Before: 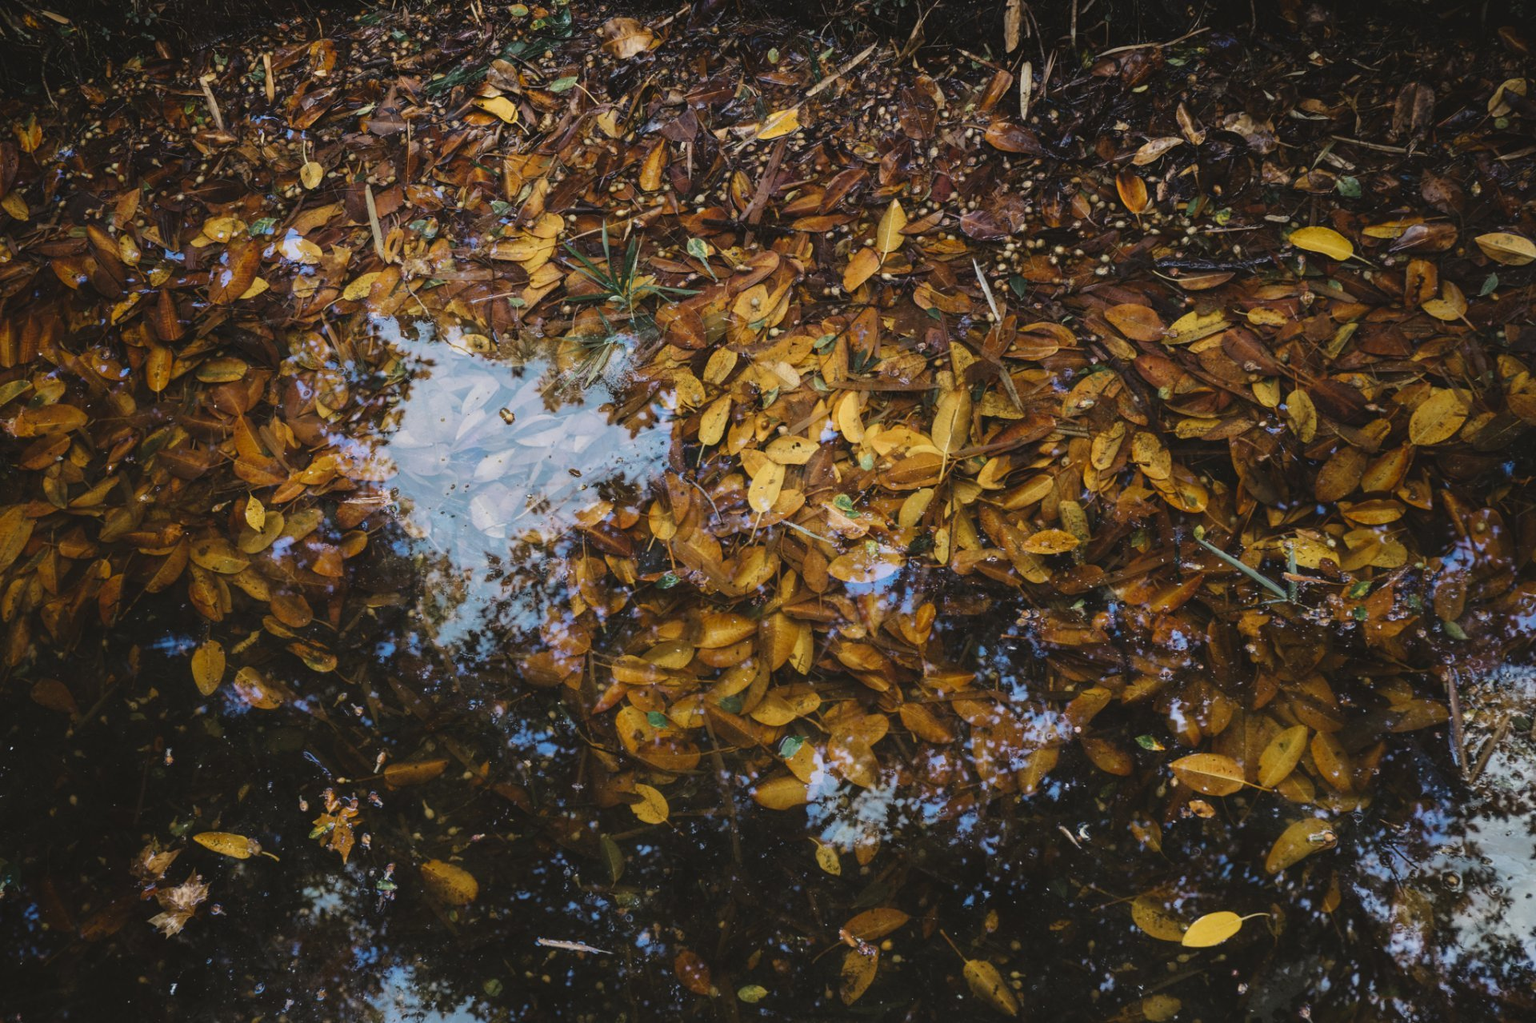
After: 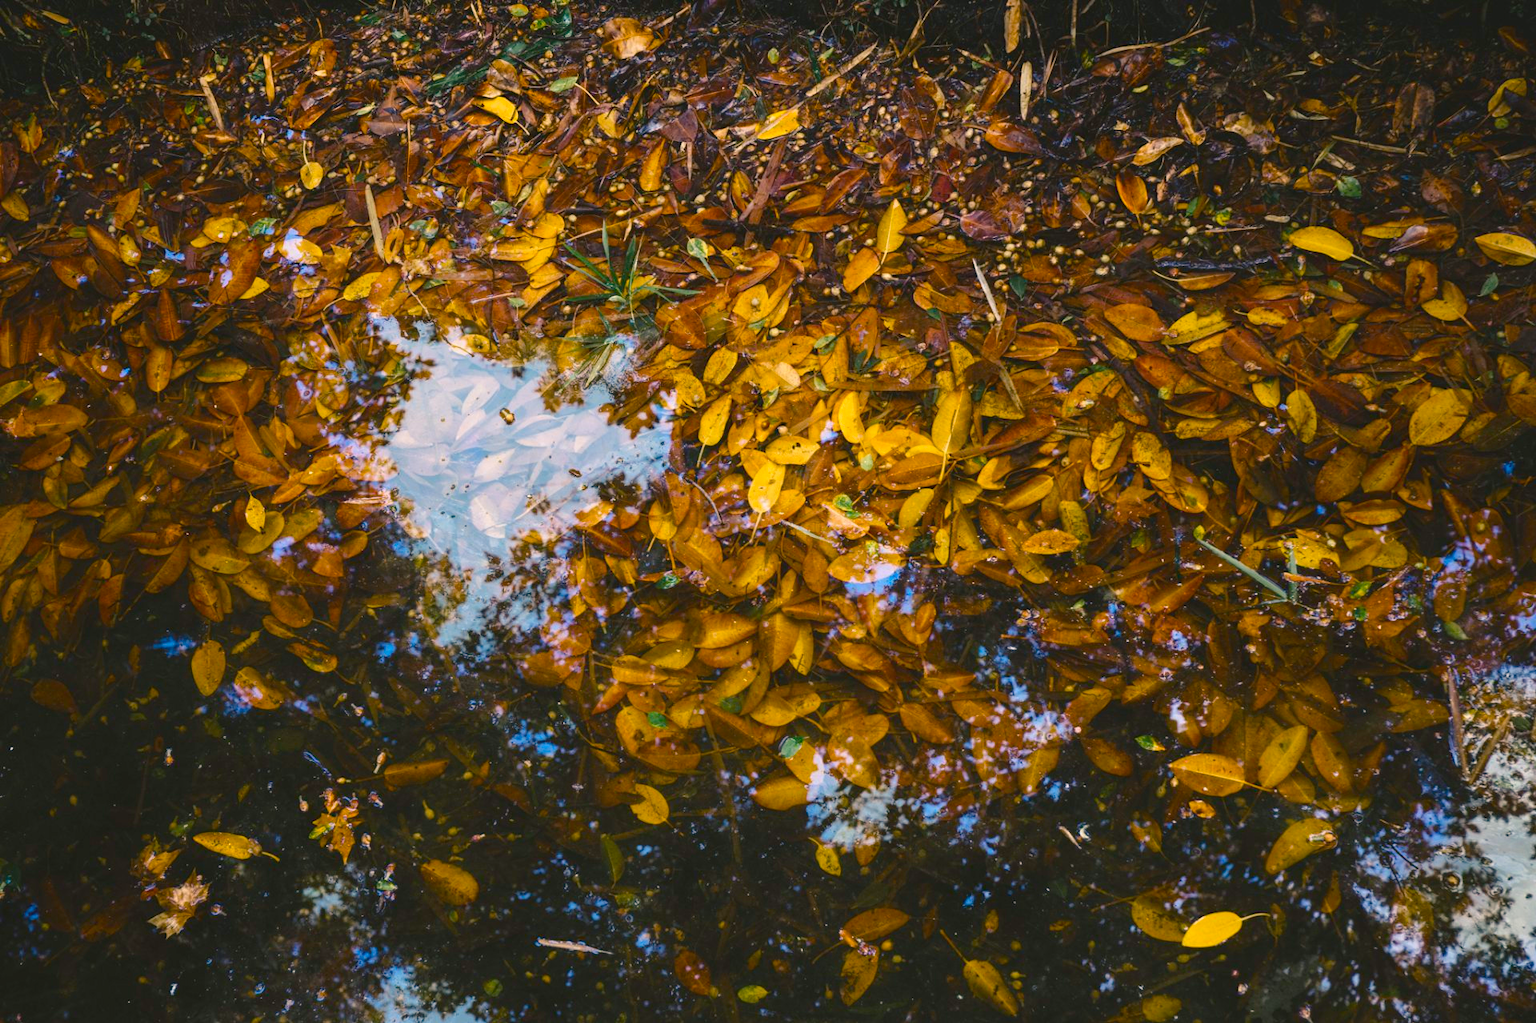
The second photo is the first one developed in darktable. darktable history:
exposure: exposure 0.373 EV, compensate highlight preservation false
color balance rgb: shadows lift › chroma 2.029%, shadows lift › hue 221.22°, power › hue 73.51°, highlights gain › chroma 3%, highlights gain › hue 60.24°, perceptual saturation grading › global saturation 34.716%, perceptual saturation grading › highlights -24.956%, perceptual saturation grading › shadows 24.008%, global vibrance 39.539%
